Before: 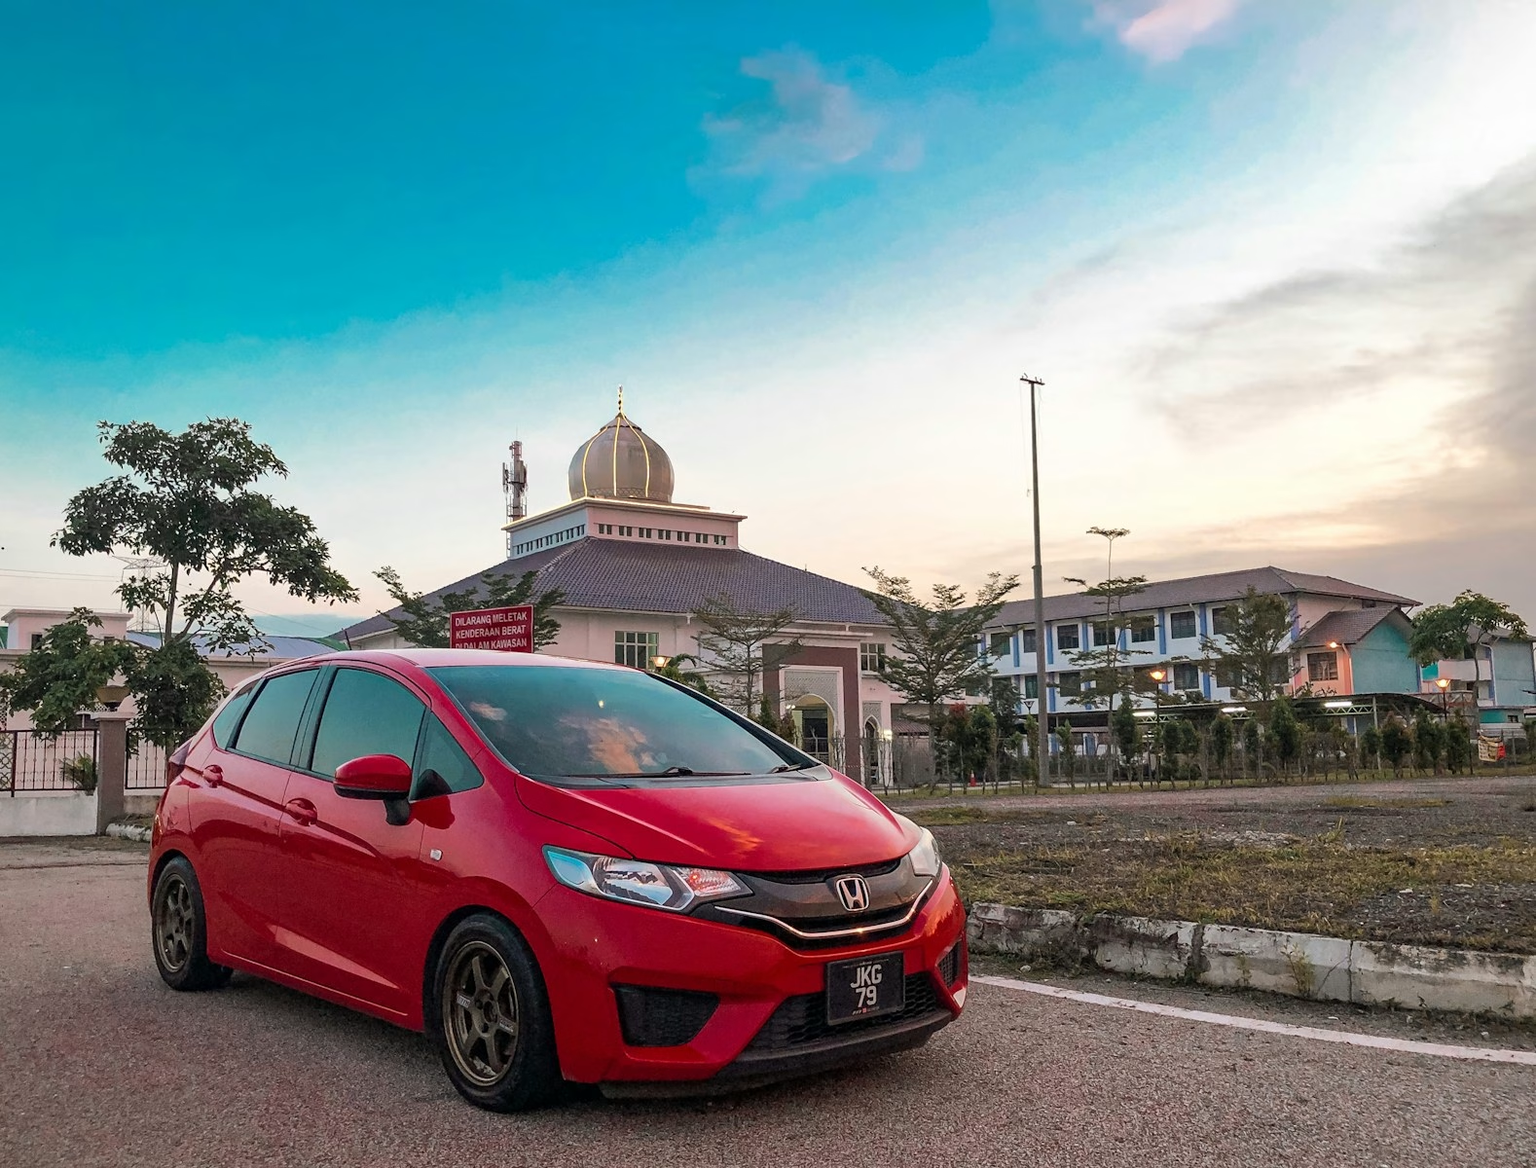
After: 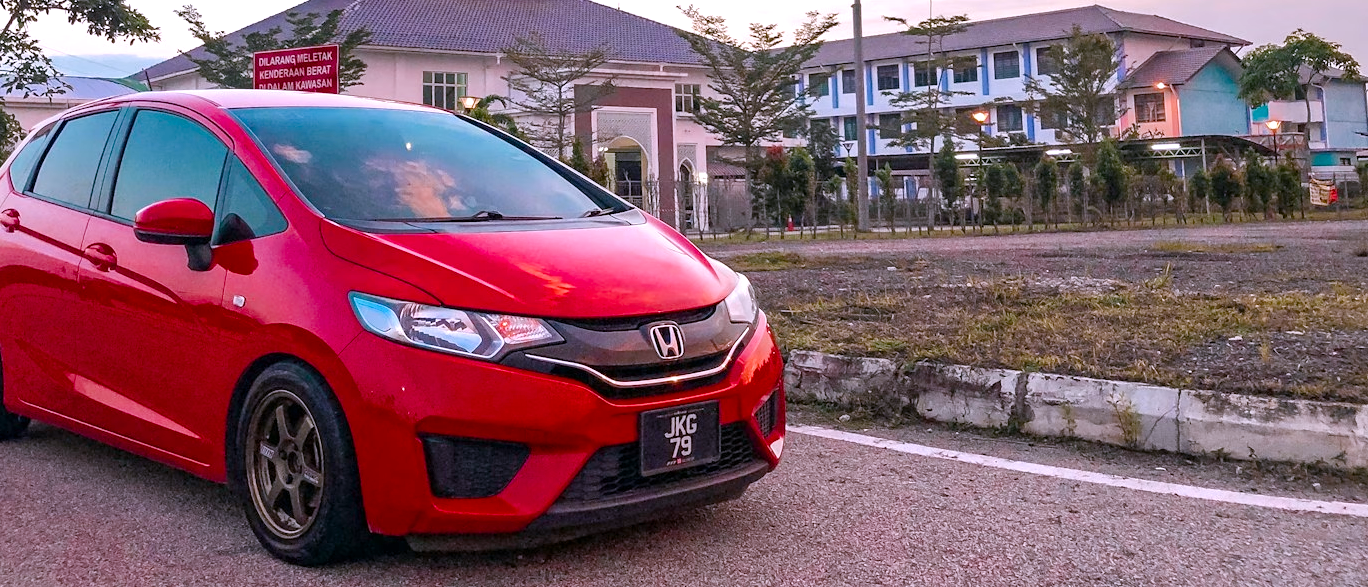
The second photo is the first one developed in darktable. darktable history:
white balance: red 1.042, blue 1.17
color balance rgb: perceptual saturation grading › global saturation 20%, perceptual saturation grading › highlights -50%, perceptual saturation grading › shadows 30%, perceptual brilliance grading › global brilliance 10%, perceptual brilliance grading › shadows 15%
crop and rotate: left 13.306%, top 48.129%, bottom 2.928%
